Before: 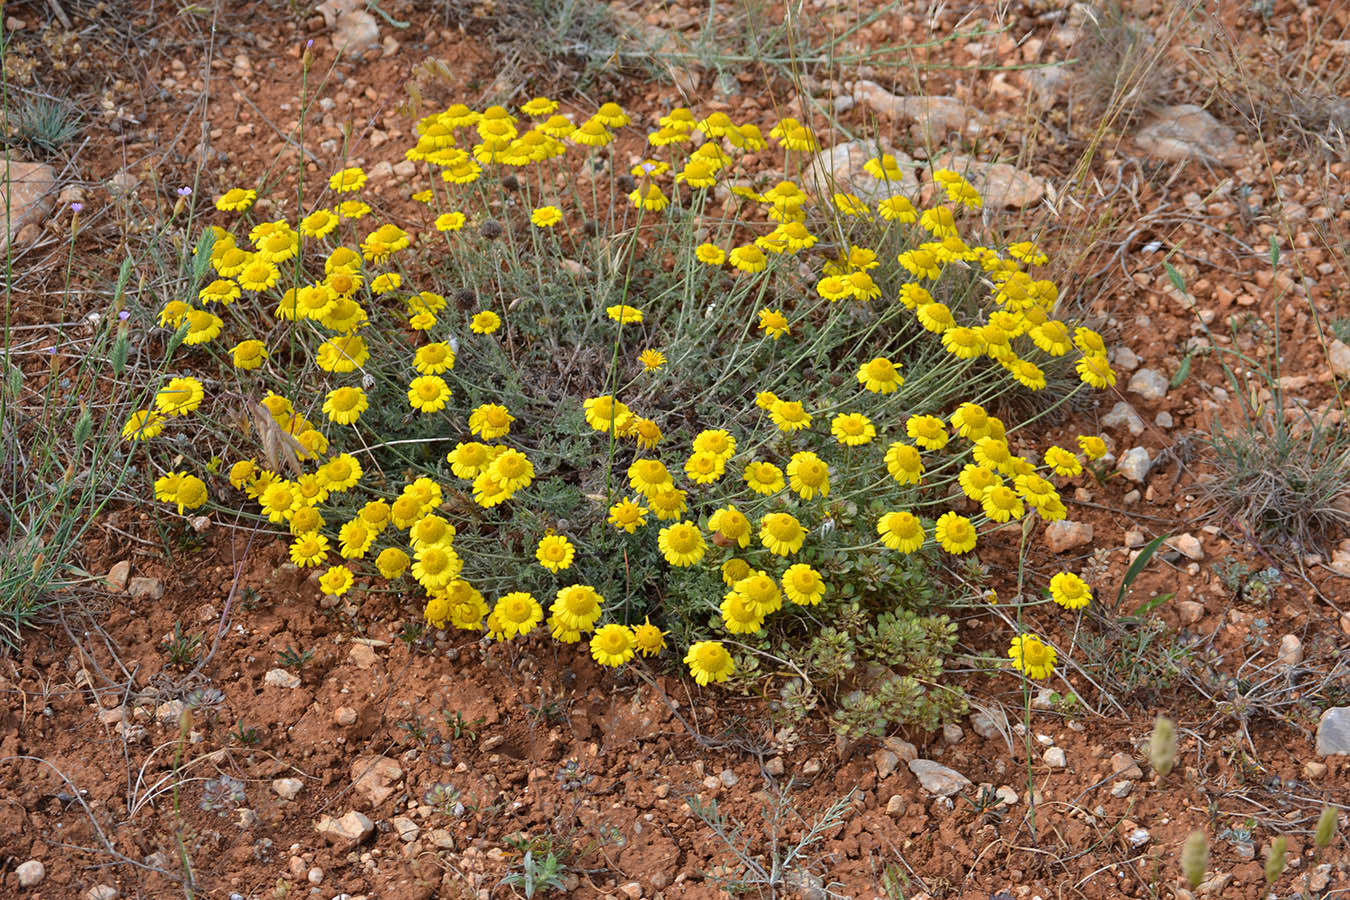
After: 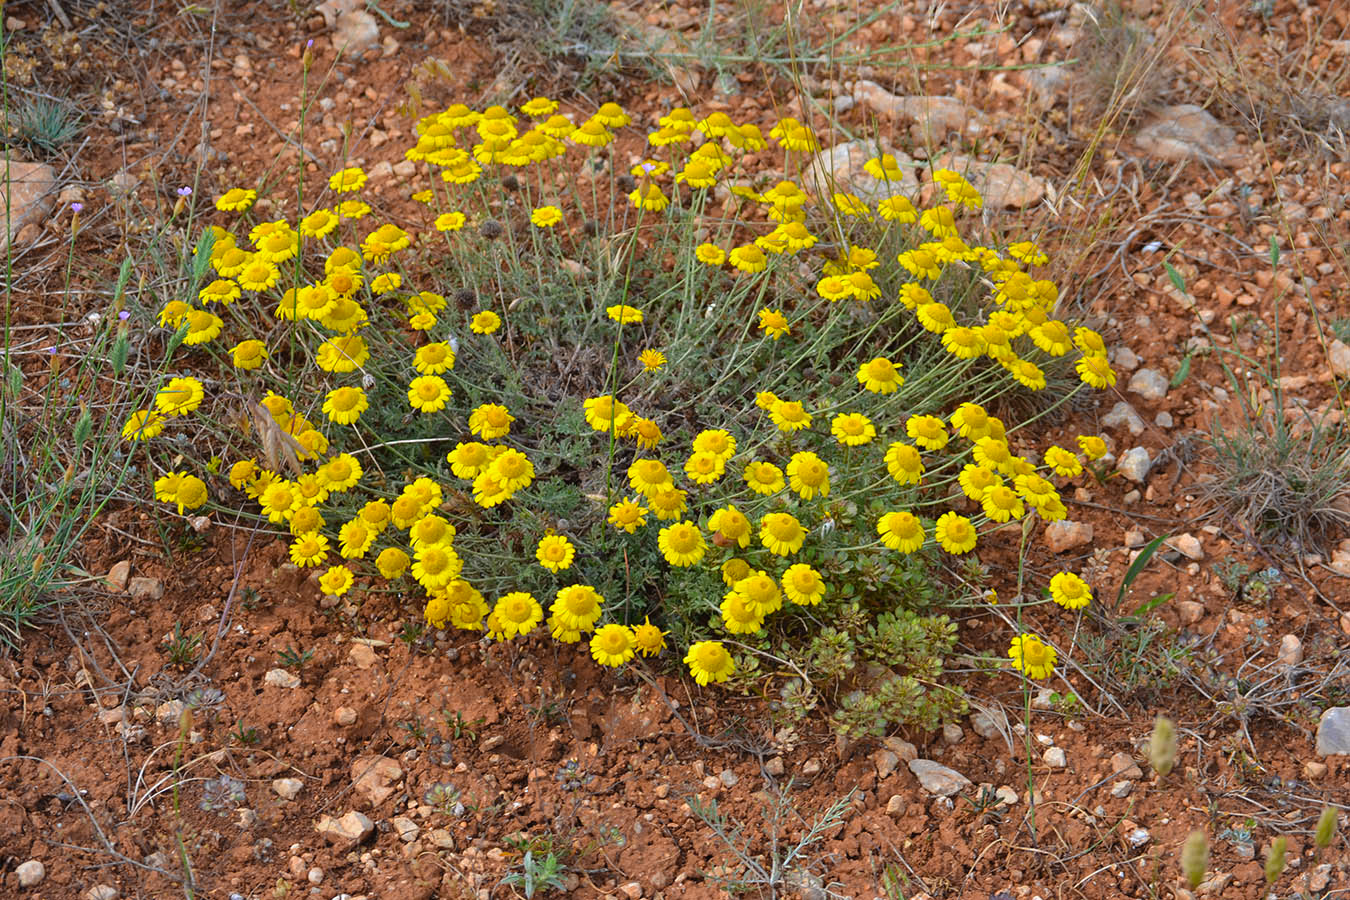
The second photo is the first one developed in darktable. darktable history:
local contrast: mode bilateral grid, contrast 100, coarseness 100, detail 89%, midtone range 0.2
color zones: curves: ch1 [(0, 0.831) (0.08, 0.771) (0.157, 0.268) (0.241, 0.207) (0.562, -0.005) (0.714, -0.013) (0.876, 0.01) (1, 0.831)], mix -137.43%
